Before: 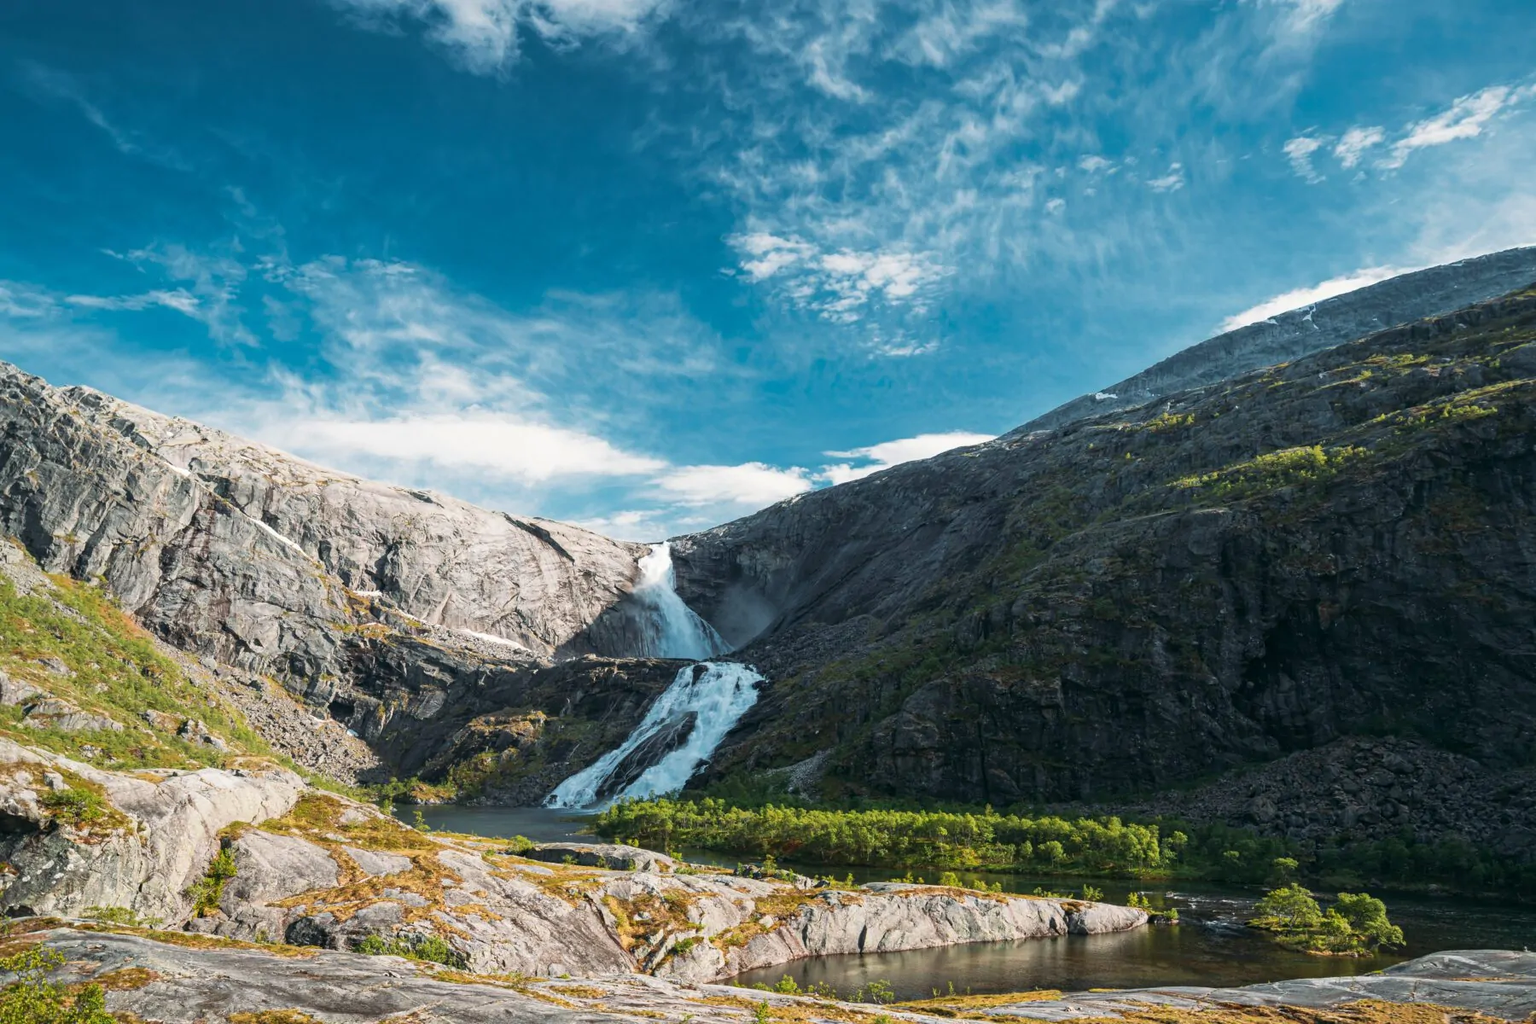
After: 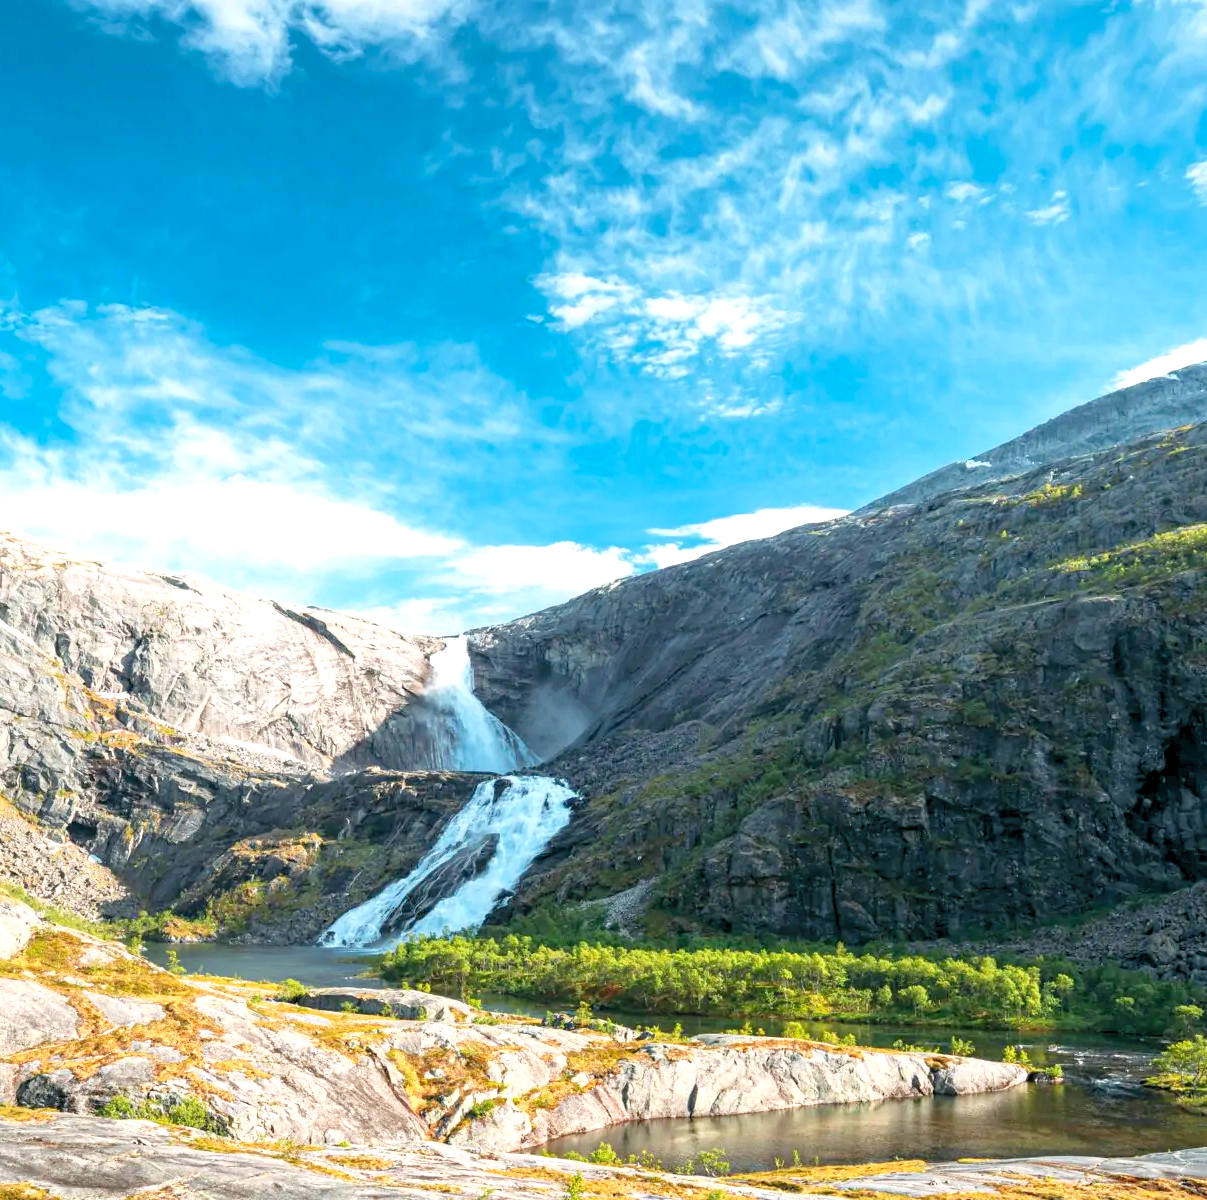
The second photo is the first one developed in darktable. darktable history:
levels: levels [0.036, 0.364, 0.827]
crop and rotate: left 17.71%, right 15.22%
